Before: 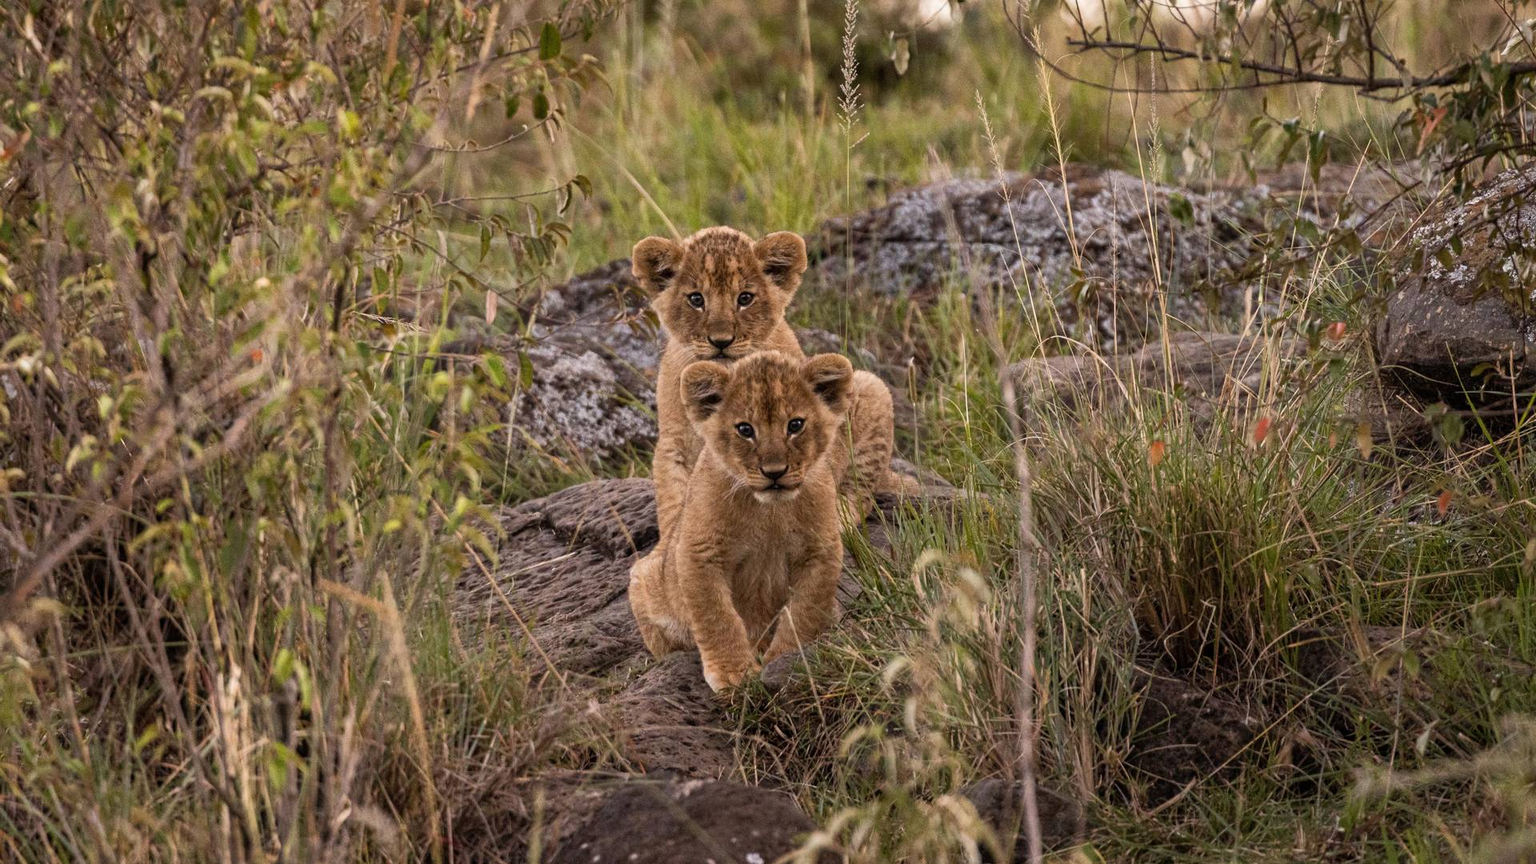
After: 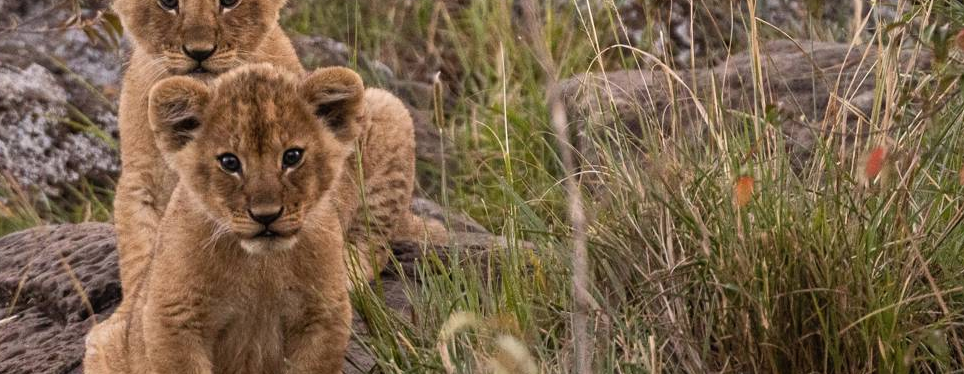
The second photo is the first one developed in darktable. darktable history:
crop: left 36.607%, top 34.735%, right 13.146%, bottom 30.611%
bloom: size 38%, threshold 95%, strength 30%
